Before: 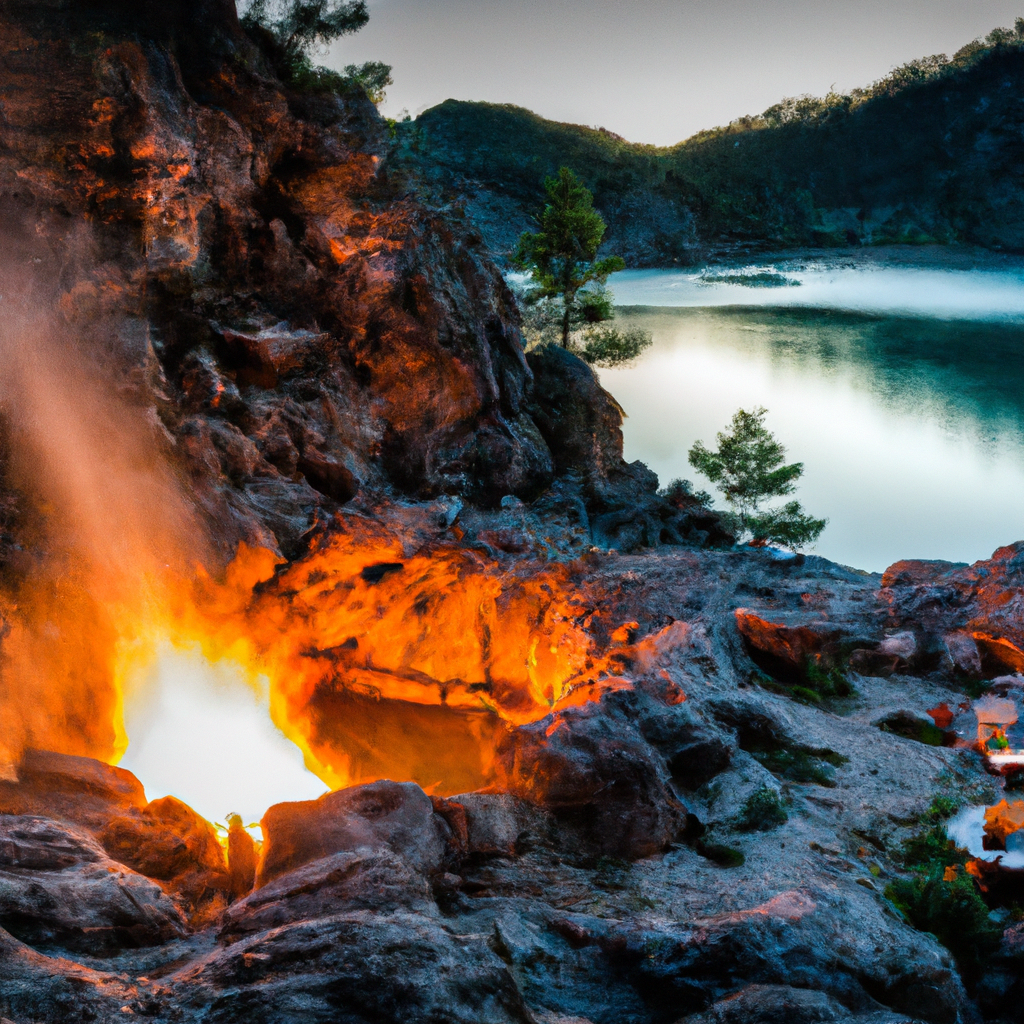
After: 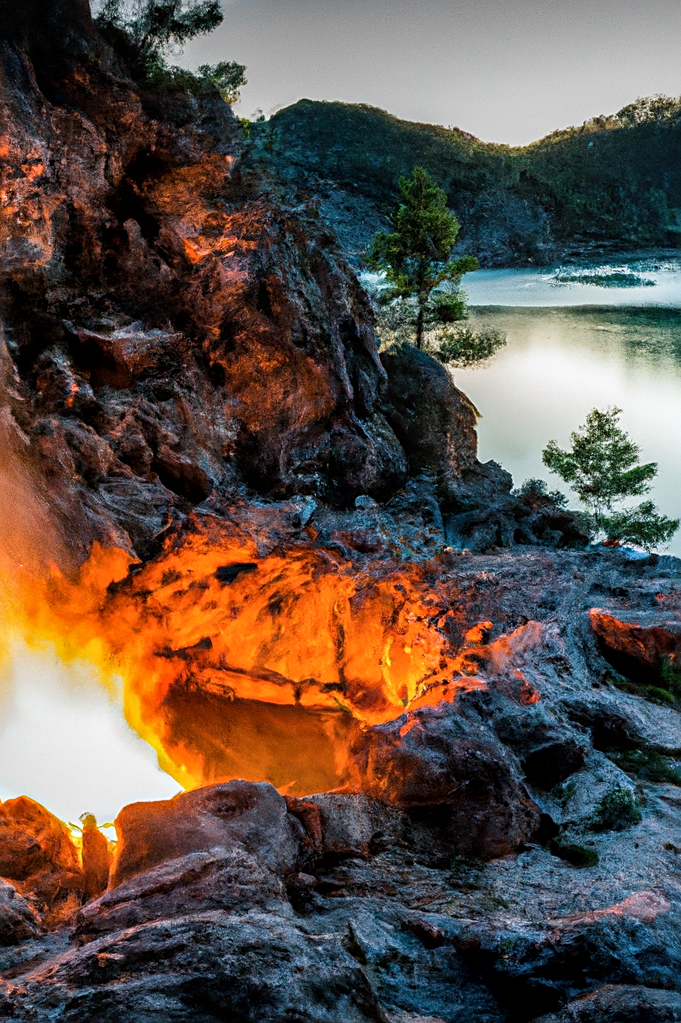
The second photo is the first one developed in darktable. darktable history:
sharpen: on, module defaults
local contrast: on, module defaults
crop and rotate: left 14.315%, right 19.156%
